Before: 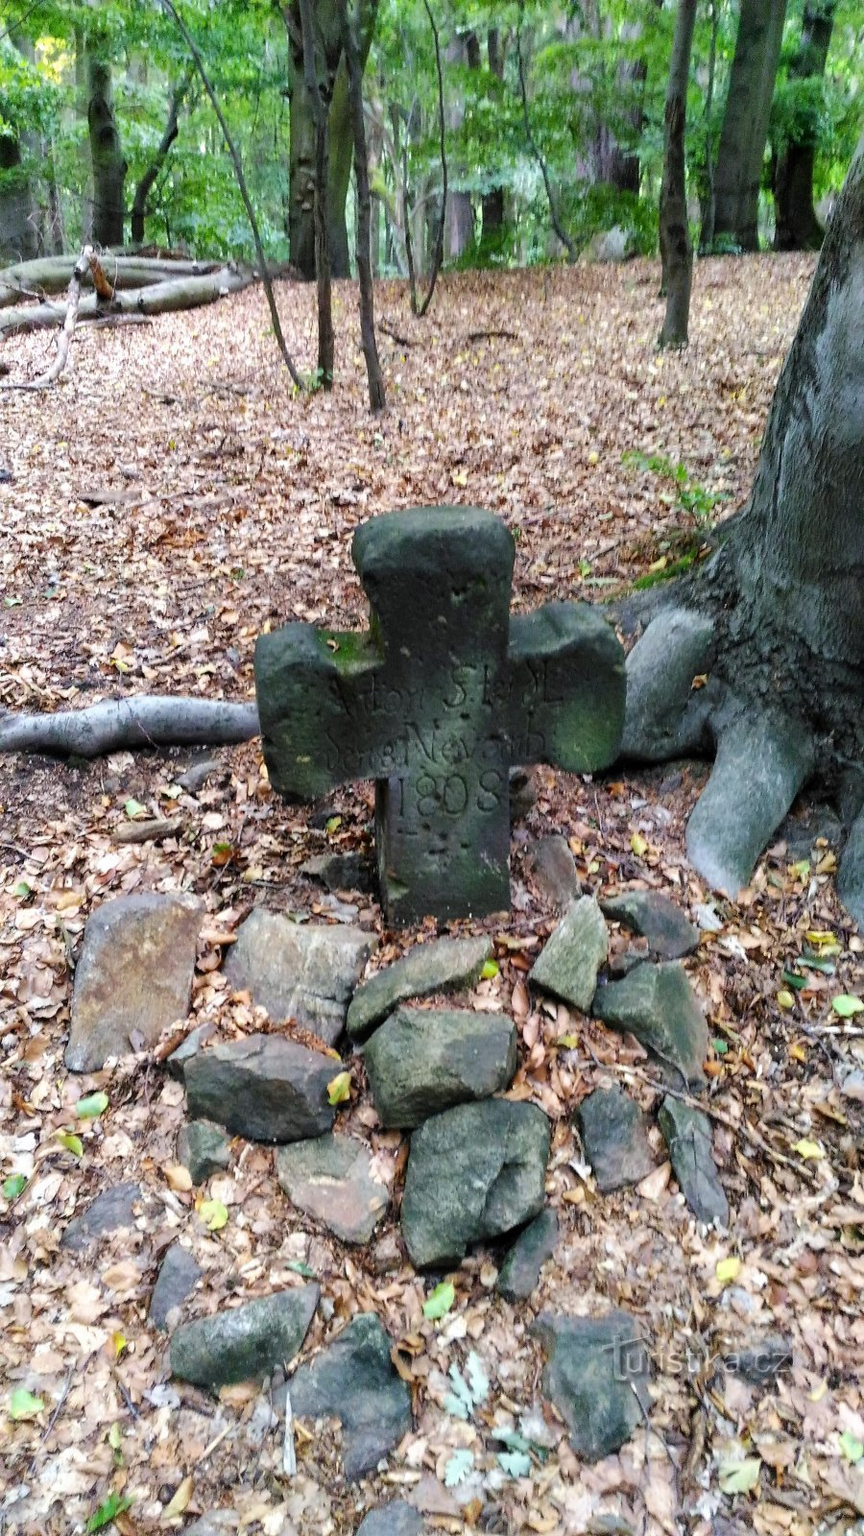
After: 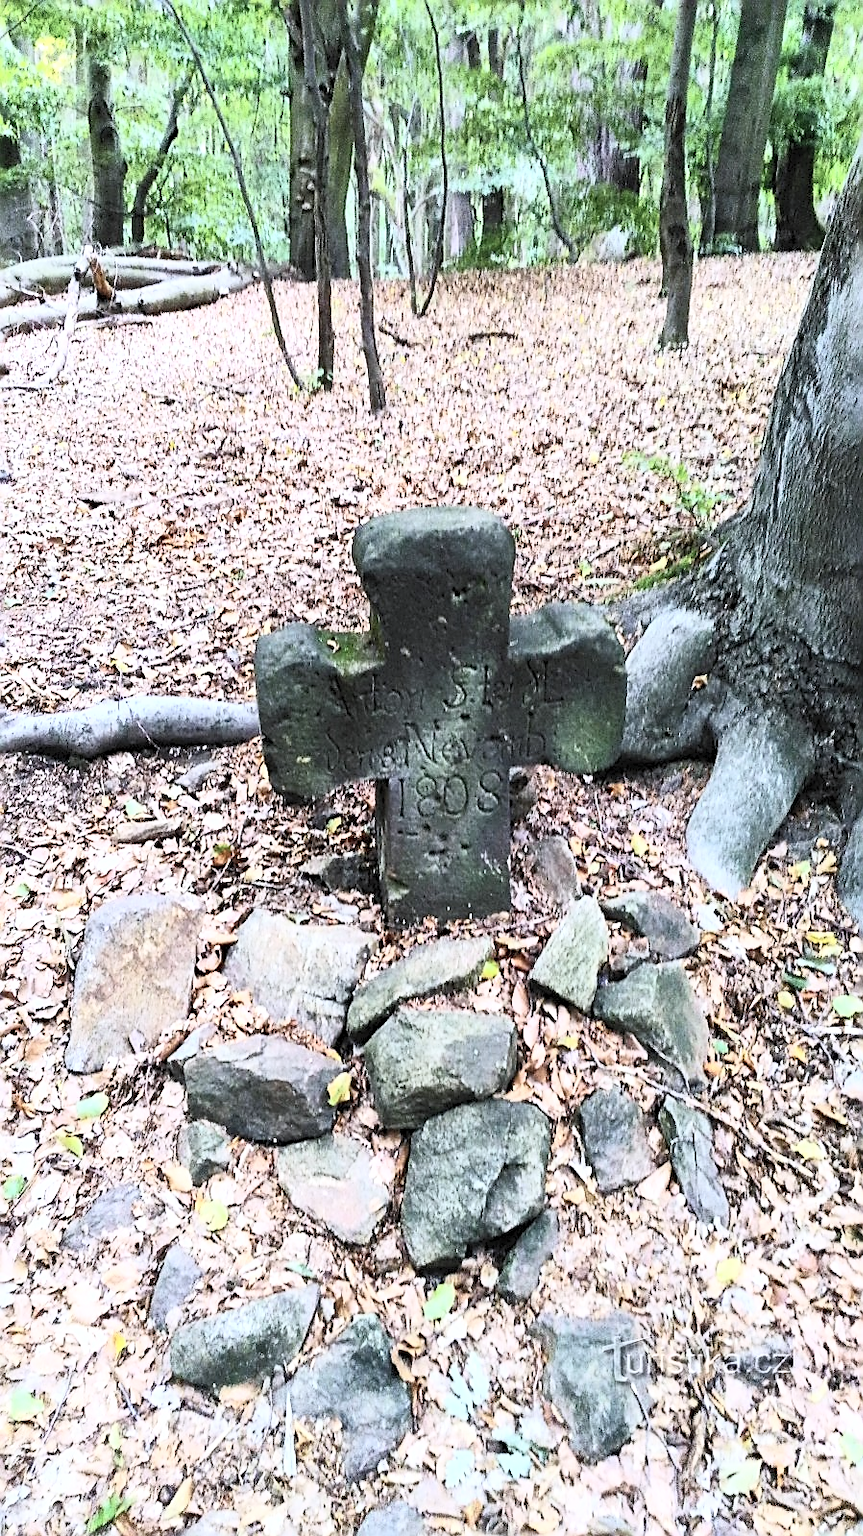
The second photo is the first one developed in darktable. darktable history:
white balance: red 0.984, blue 1.059
sharpen: amount 1
contrast brightness saturation: contrast 0.43, brightness 0.56, saturation -0.19
